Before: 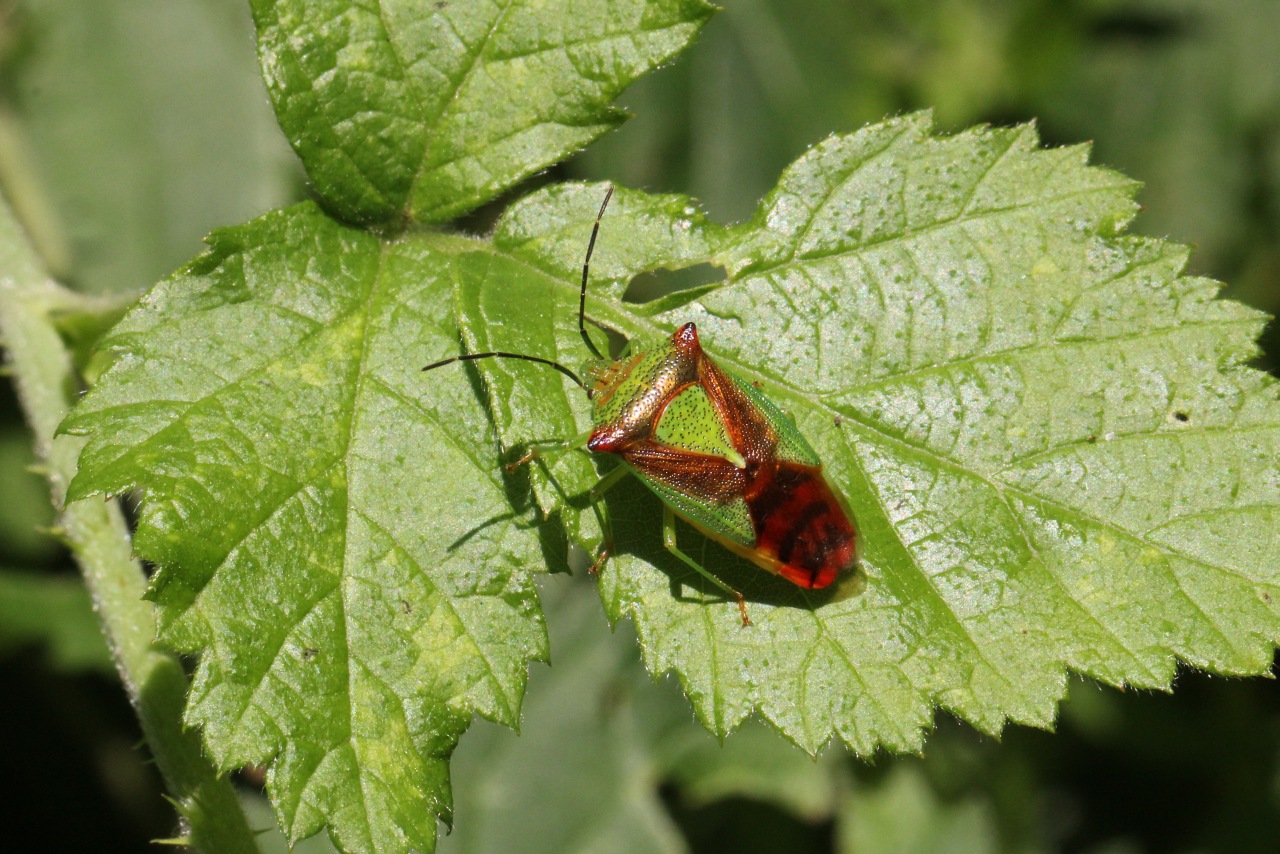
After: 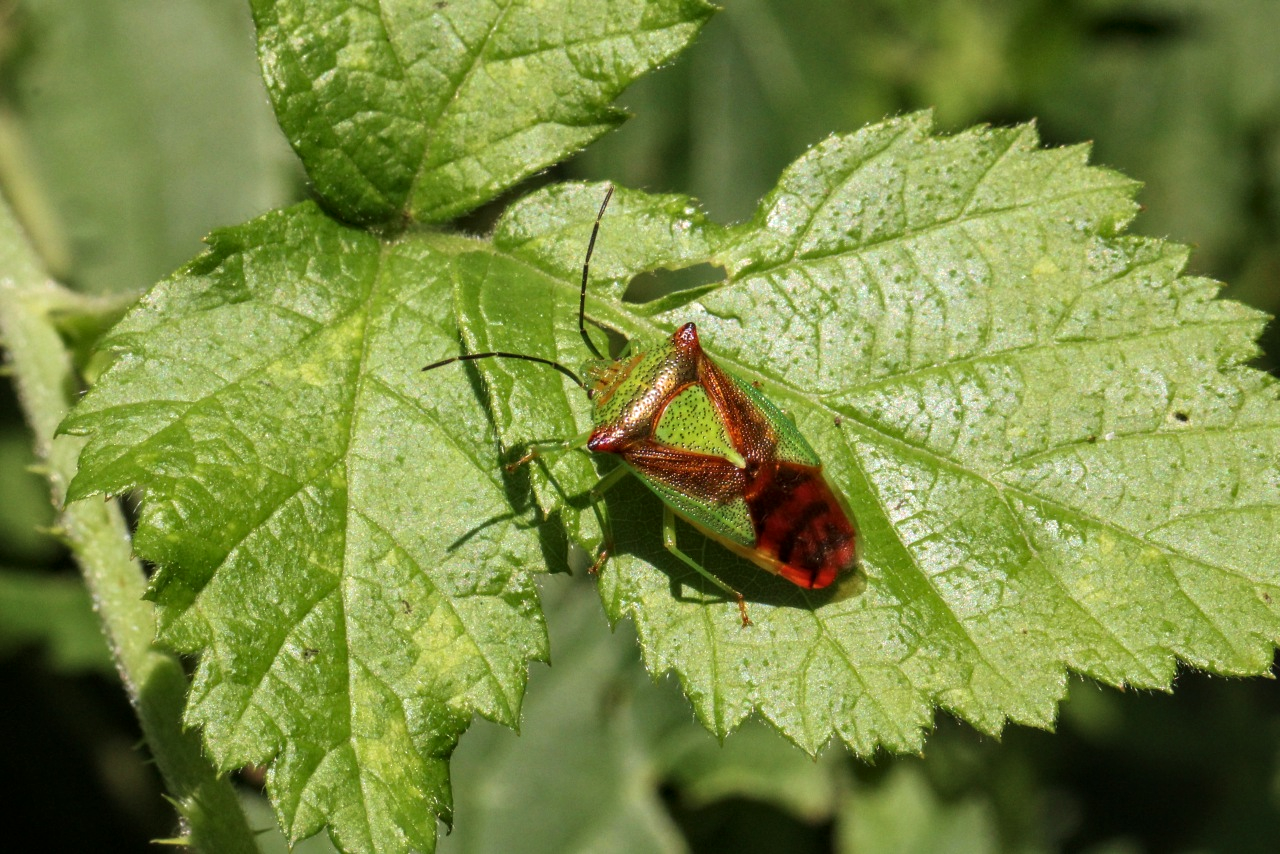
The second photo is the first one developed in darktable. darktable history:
exposure: compensate highlight preservation false
local contrast: on, module defaults
velvia: on, module defaults
